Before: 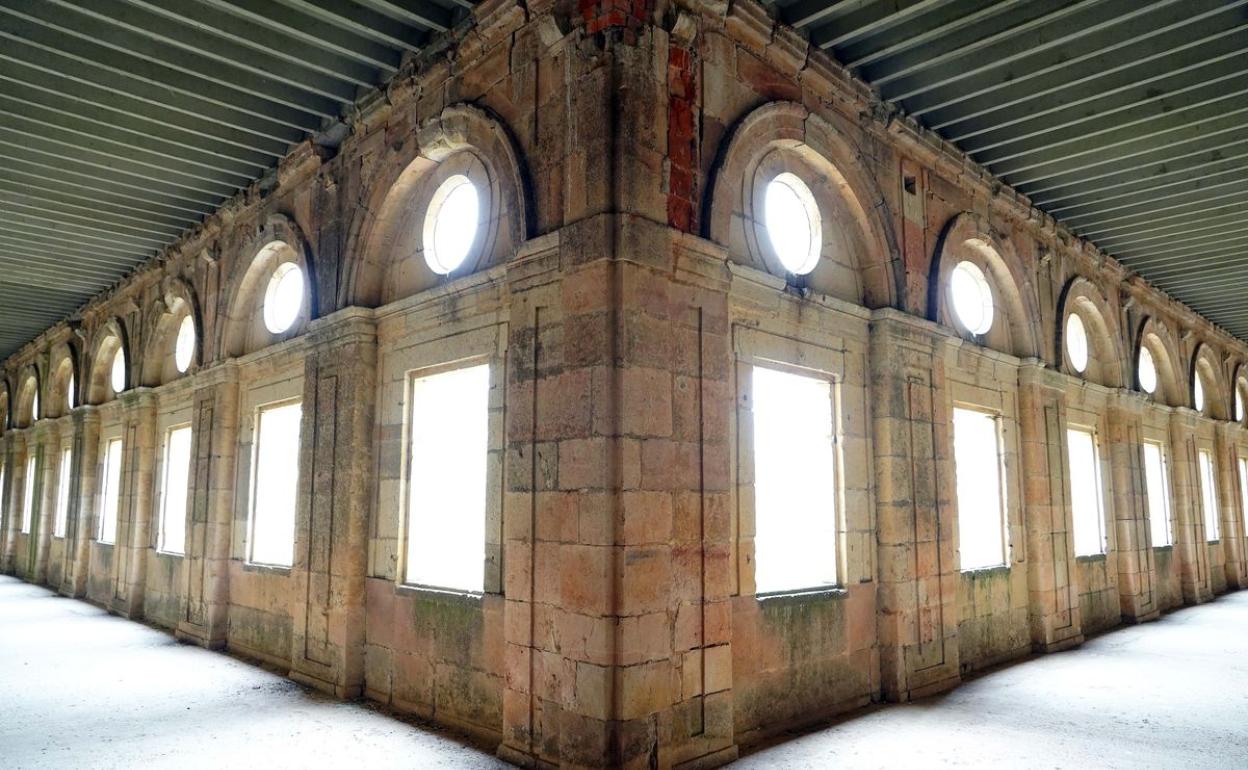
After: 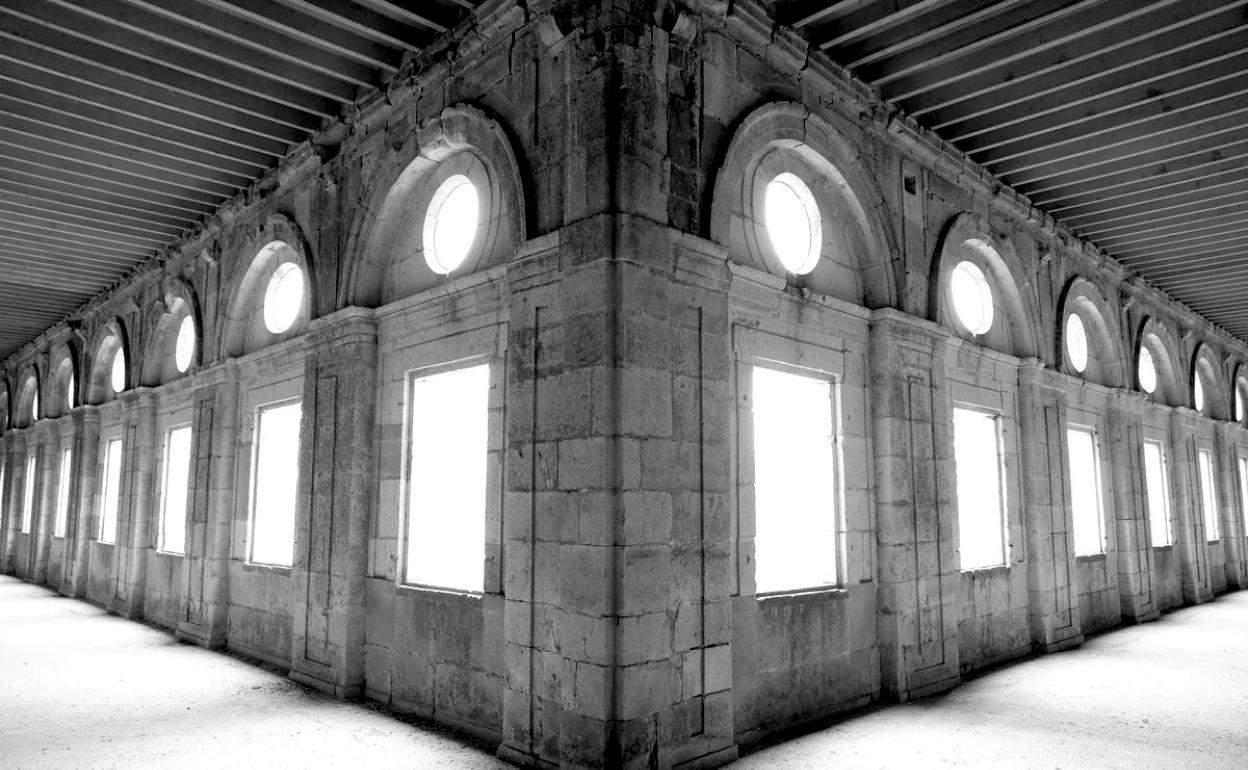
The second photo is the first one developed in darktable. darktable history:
exposure: black level correction 0.01, exposure 0.011 EV, compensate highlight preservation false
monochrome: on, module defaults
